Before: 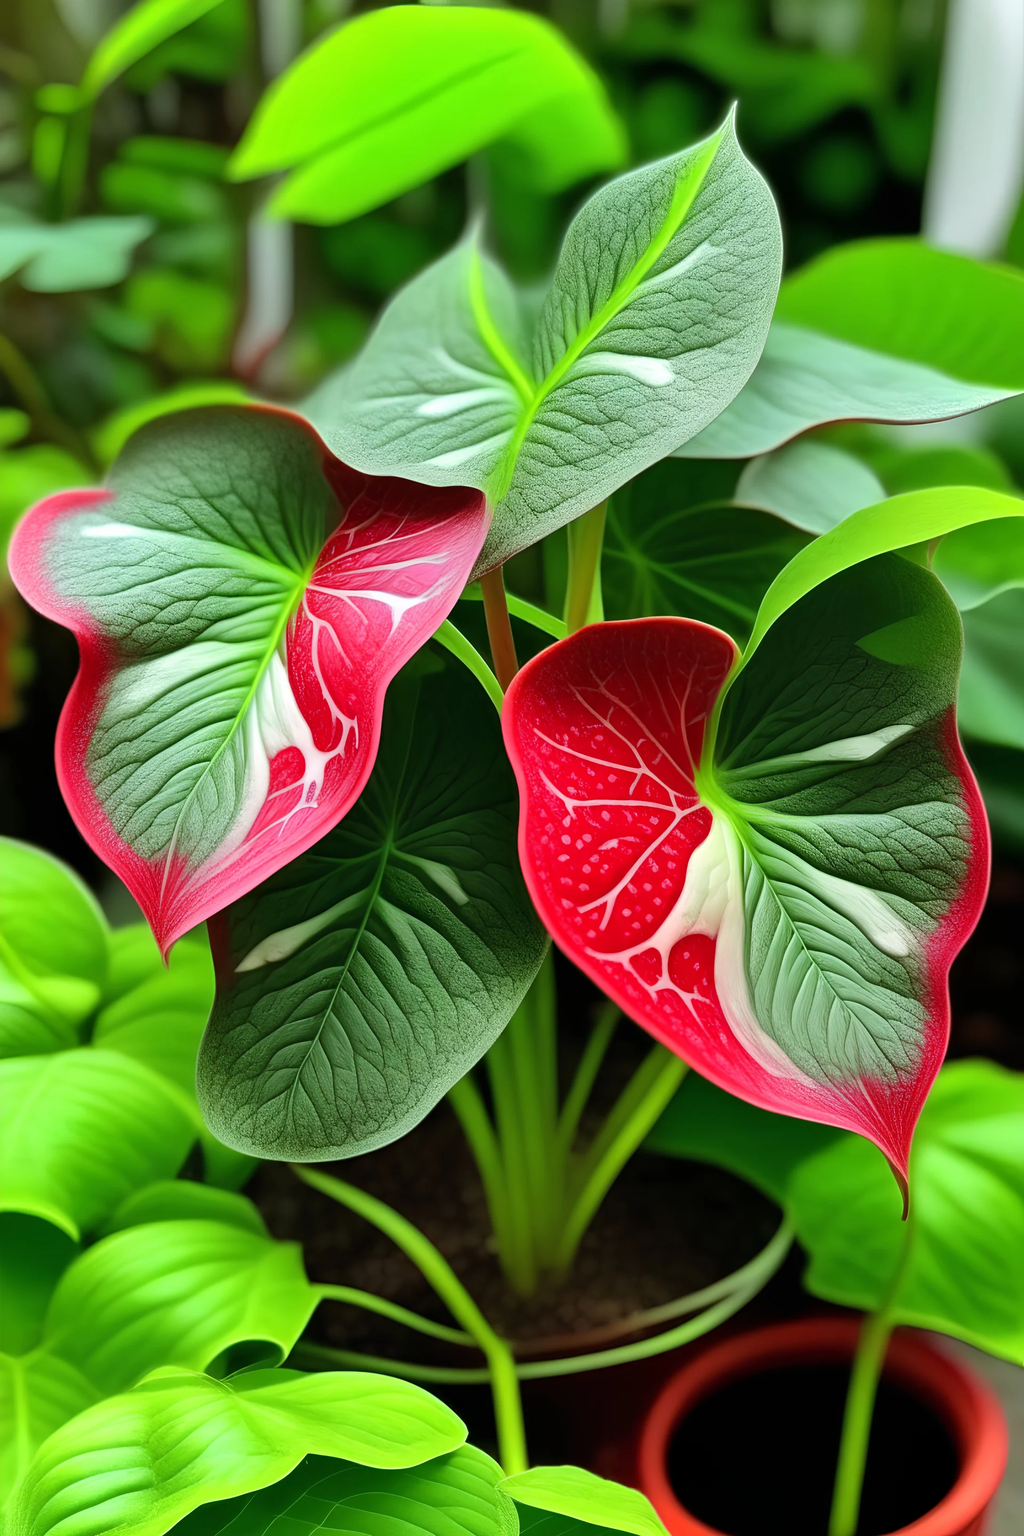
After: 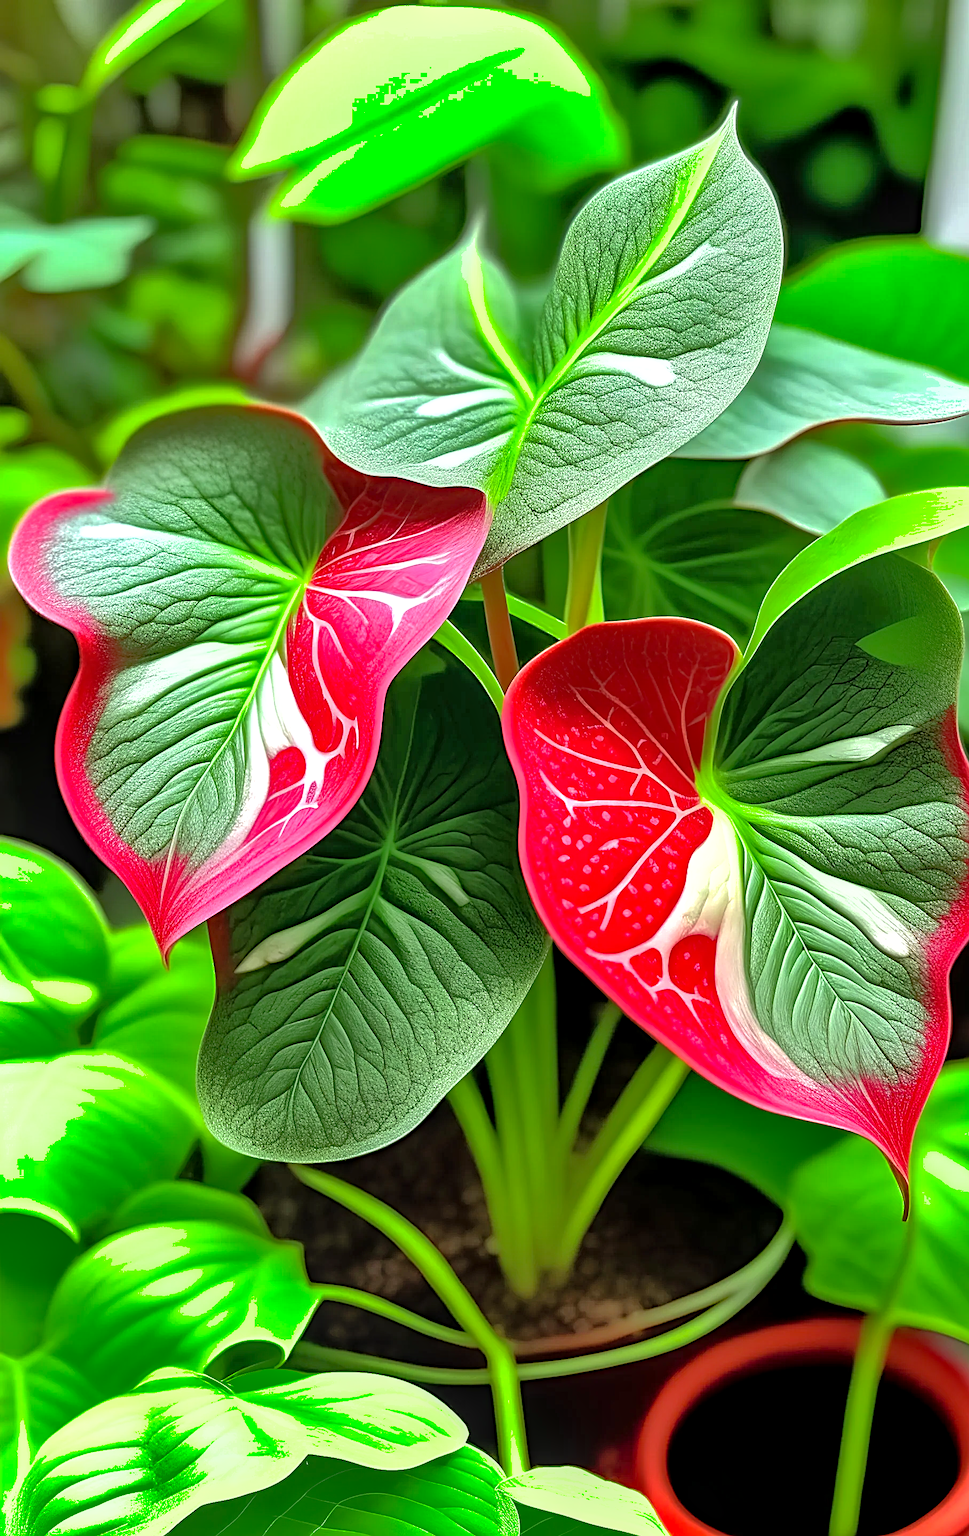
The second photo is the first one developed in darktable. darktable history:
crop and rotate: left 0%, right 5.333%
tone equalizer: -8 EV -0.519 EV, -7 EV -0.309 EV, -6 EV -0.115 EV, -5 EV 0.447 EV, -4 EV 0.947 EV, -3 EV 0.807 EV, -2 EV -0.009 EV, -1 EV 0.129 EV, +0 EV -0.029 EV
shadows and highlights: shadows 40.24, highlights -60.02
exposure: black level correction 0.001, exposure 0.5 EV, compensate highlight preservation false
haze removal: compatibility mode true, adaptive false
sharpen: radius 2.554, amount 0.648
local contrast: on, module defaults
